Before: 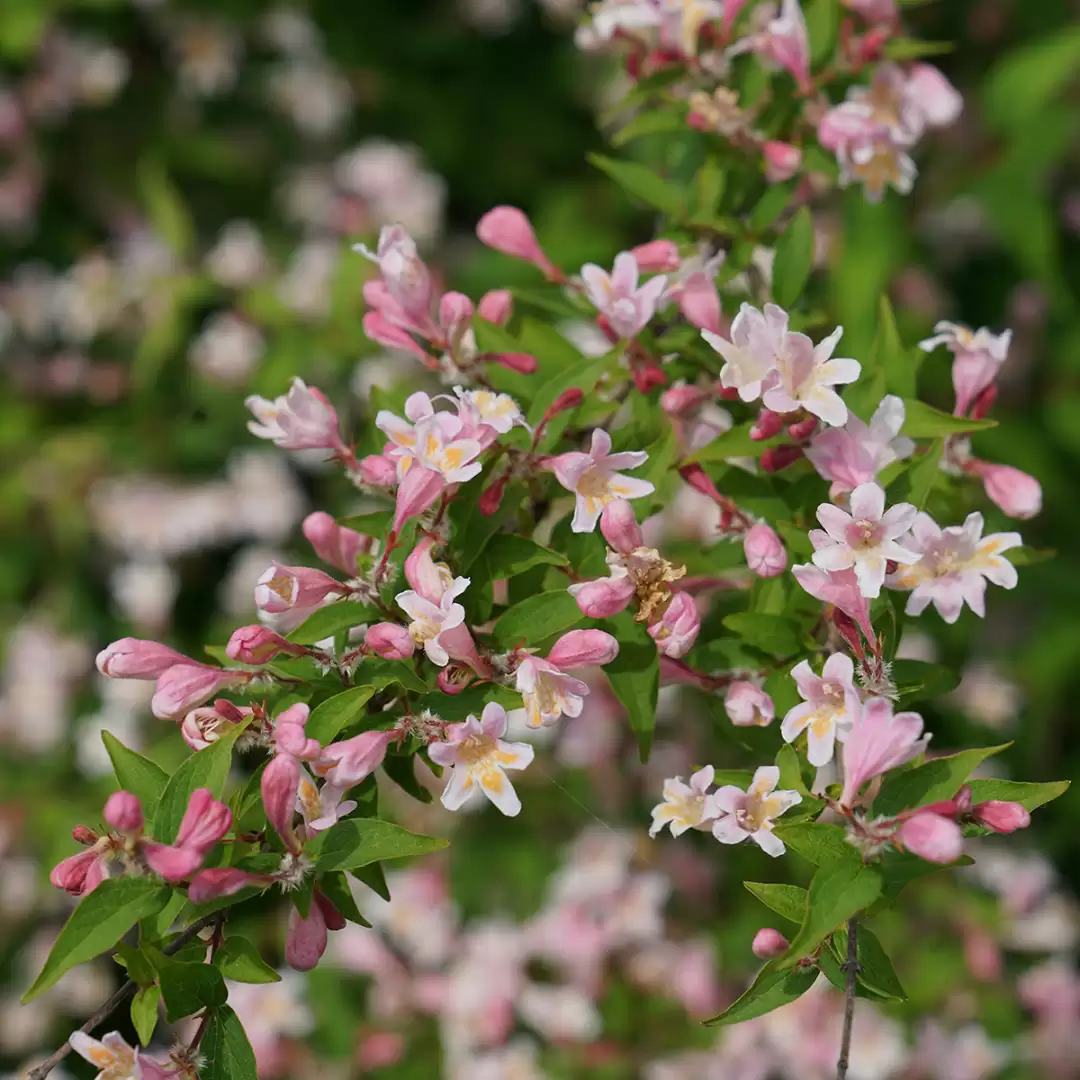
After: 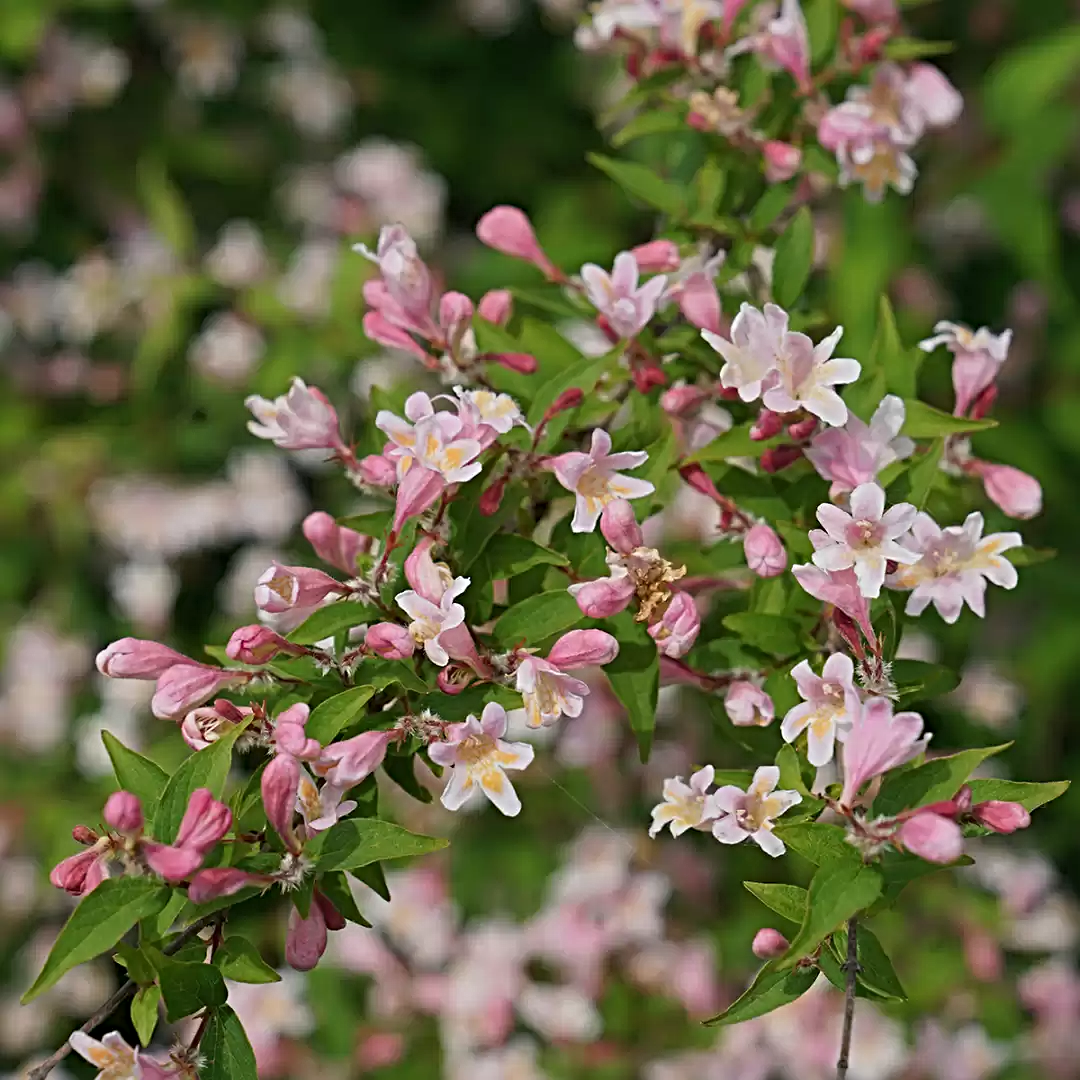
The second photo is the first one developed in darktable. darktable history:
shadows and highlights: shadows 25.08, highlights -25.38
sharpen: radius 4.879
tone equalizer: edges refinement/feathering 500, mask exposure compensation -1.57 EV, preserve details no
